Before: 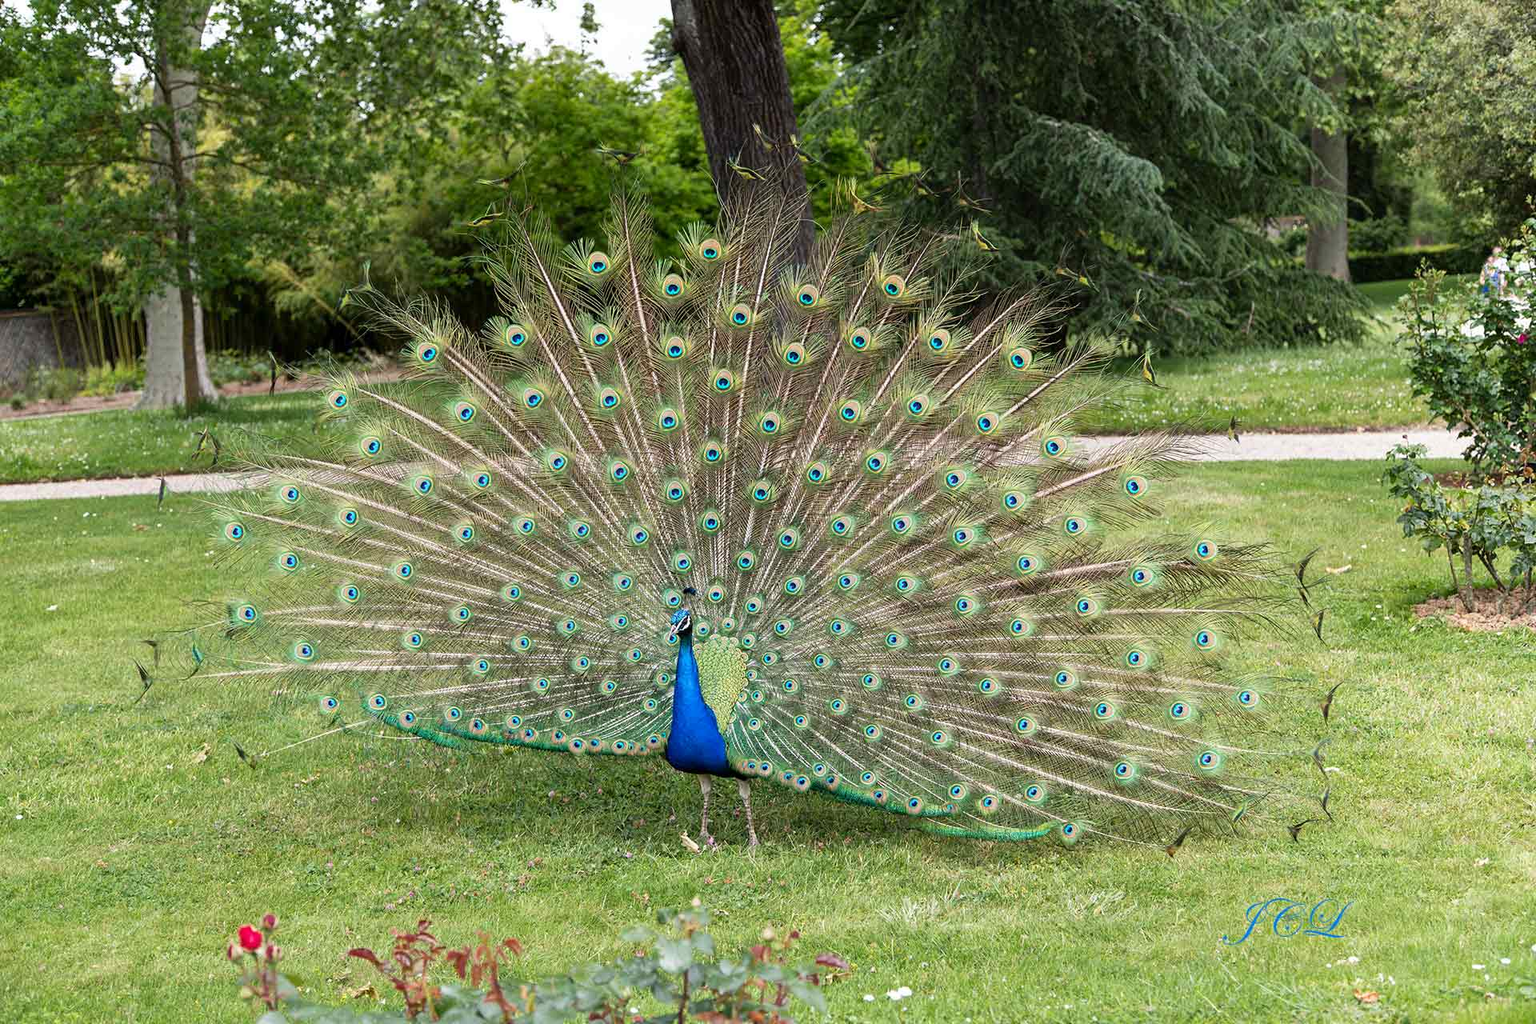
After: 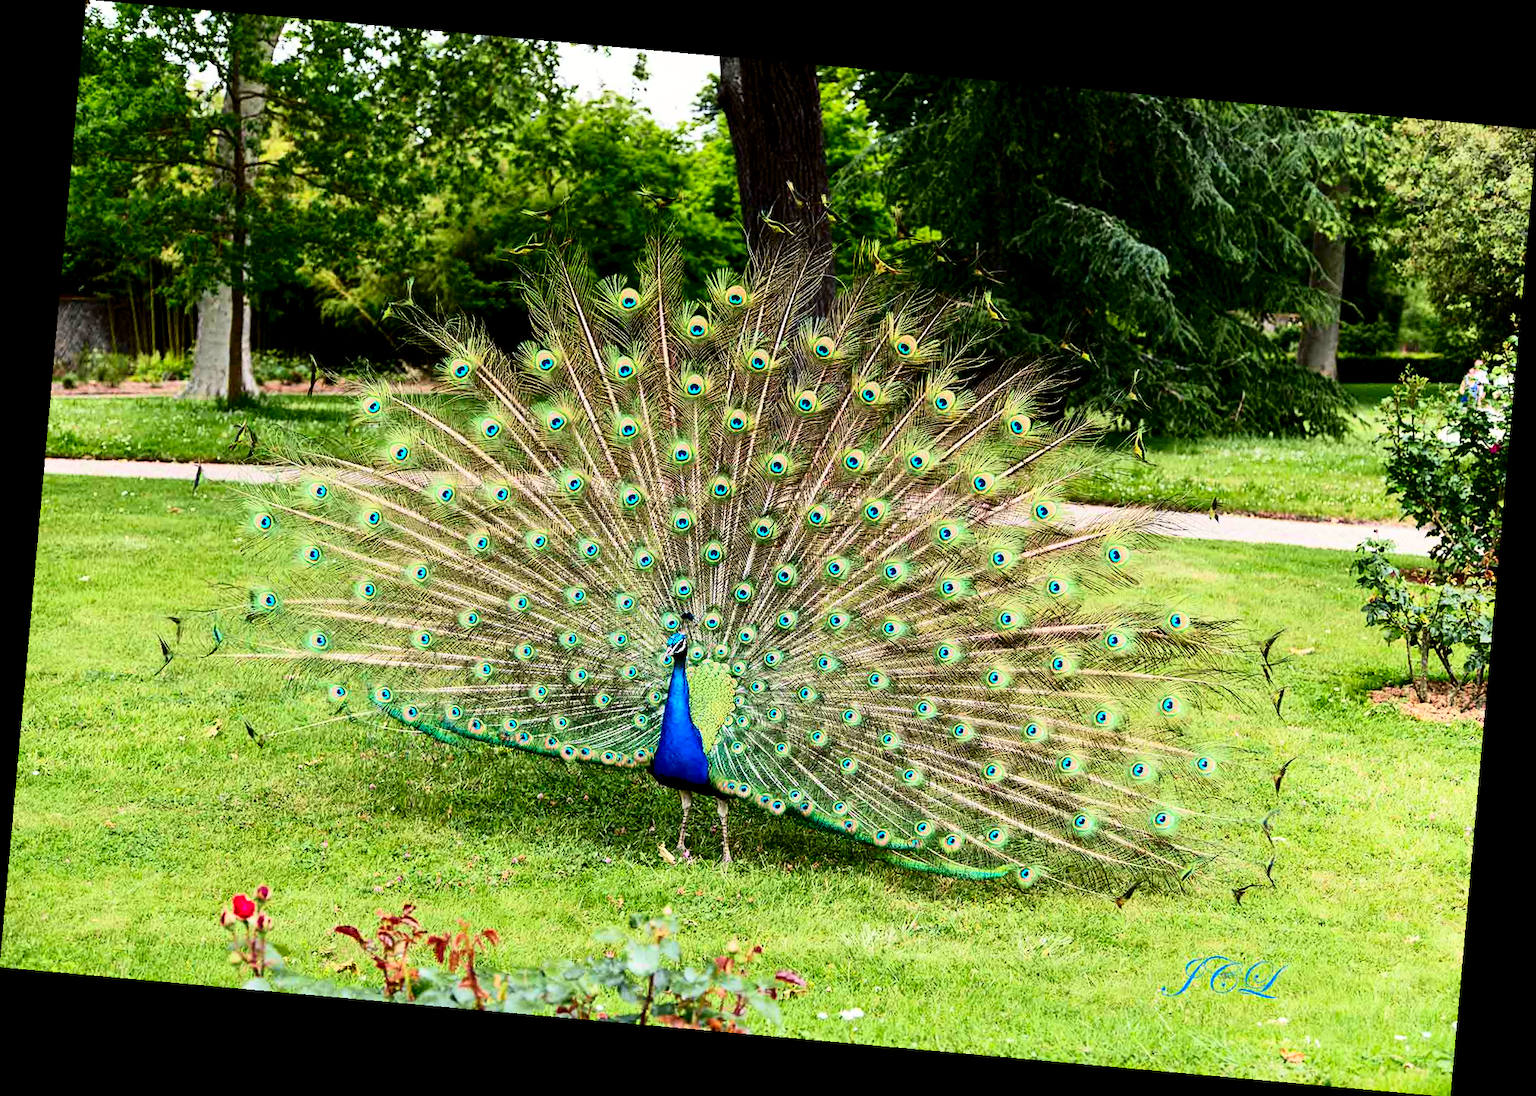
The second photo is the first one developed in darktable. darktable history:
rotate and perspective: rotation 5.12°, automatic cropping off
contrast brightness saturation: contrast 0.19, brightness -0.11, saturation 0.21
rgb levels: levels [[0.01, 0.419, 0.839], [0, 0.5, 1], [0, 0.5, 1]]
tone curve: curves: ch0 [(0, 0) (0.128, 0.068) (0.292, 0.274) (0.46, 0.482) (0.653, 0.717) (0.819, 0.869) (0.998, 0.969)]; ch1 [(0, 0) (0.384, 0.365) (0.463, 0.45) (0.486, 0.486) (0.503, 0.504) (0.517, 0.517) (0.549, 0.572) (0.583, 0.615) (0.672, 0.699) (0.774, 0.817) (1, 1)]; ch2 [(0, 0) (0.374, 0.344) (0.446, 0.443) (0.494, 0.5) (0.527, 0.529) (0.565, 0.591) (0.644, 0.682) (1, 1)], color space Lab, independent channels, preserve colors none
